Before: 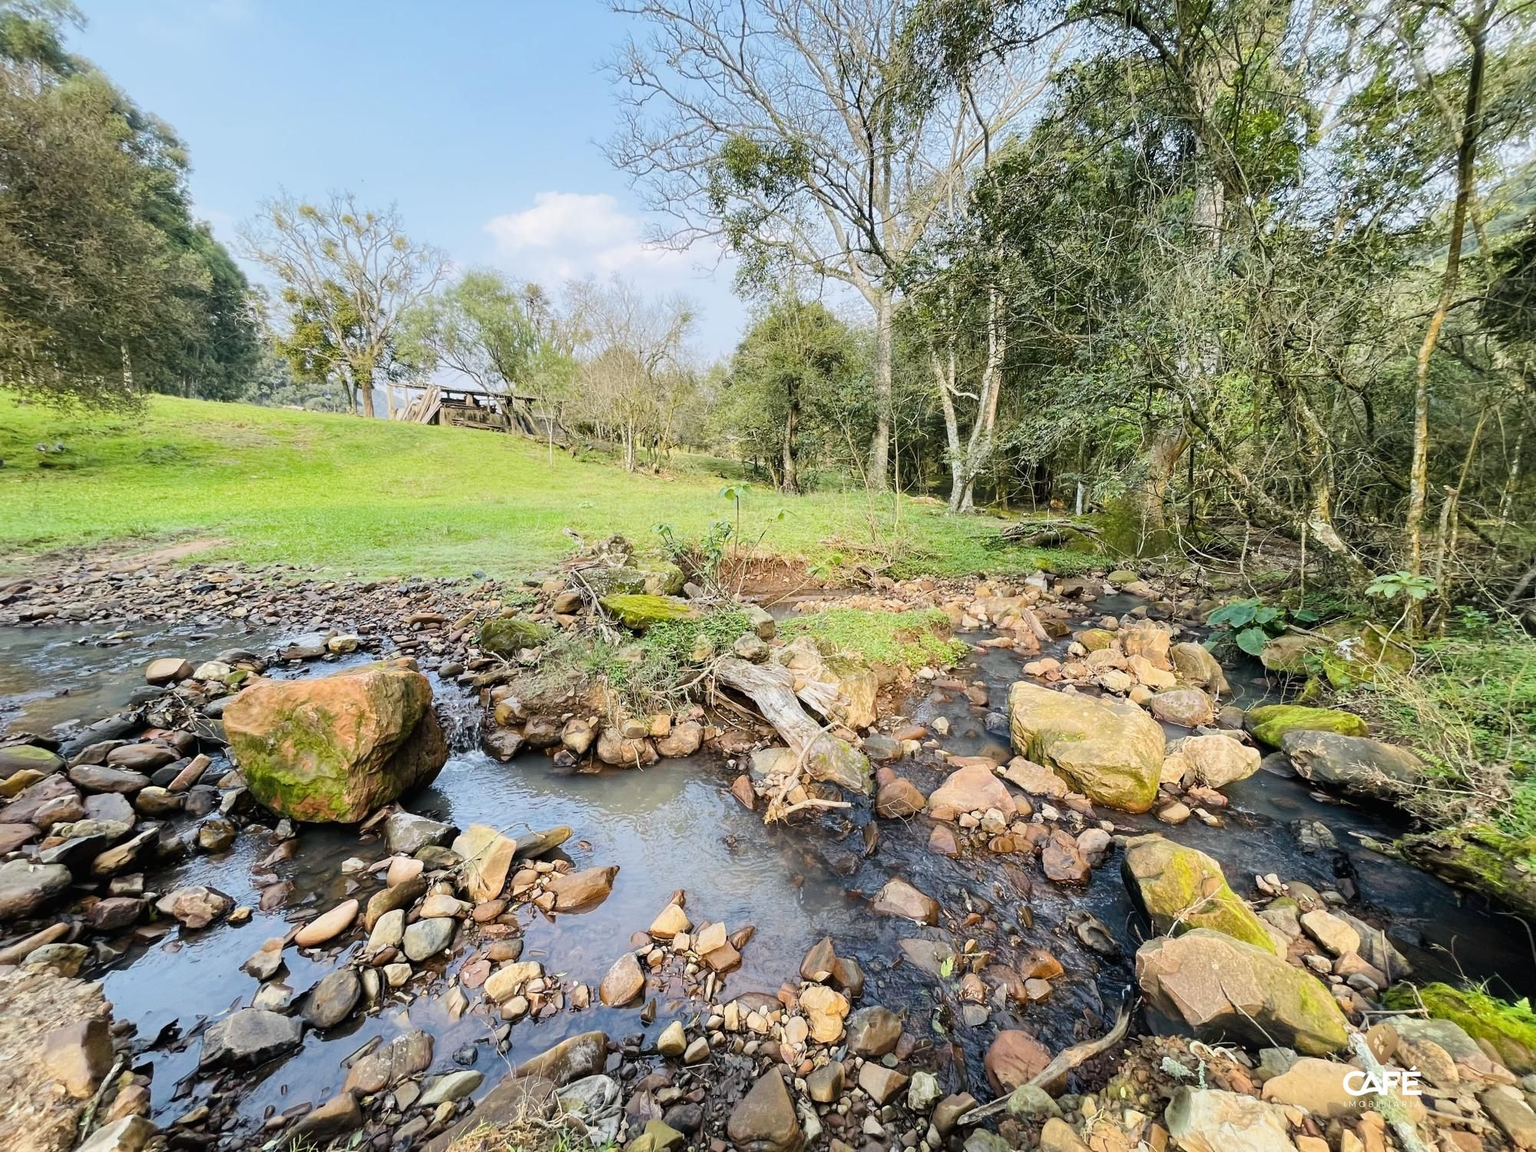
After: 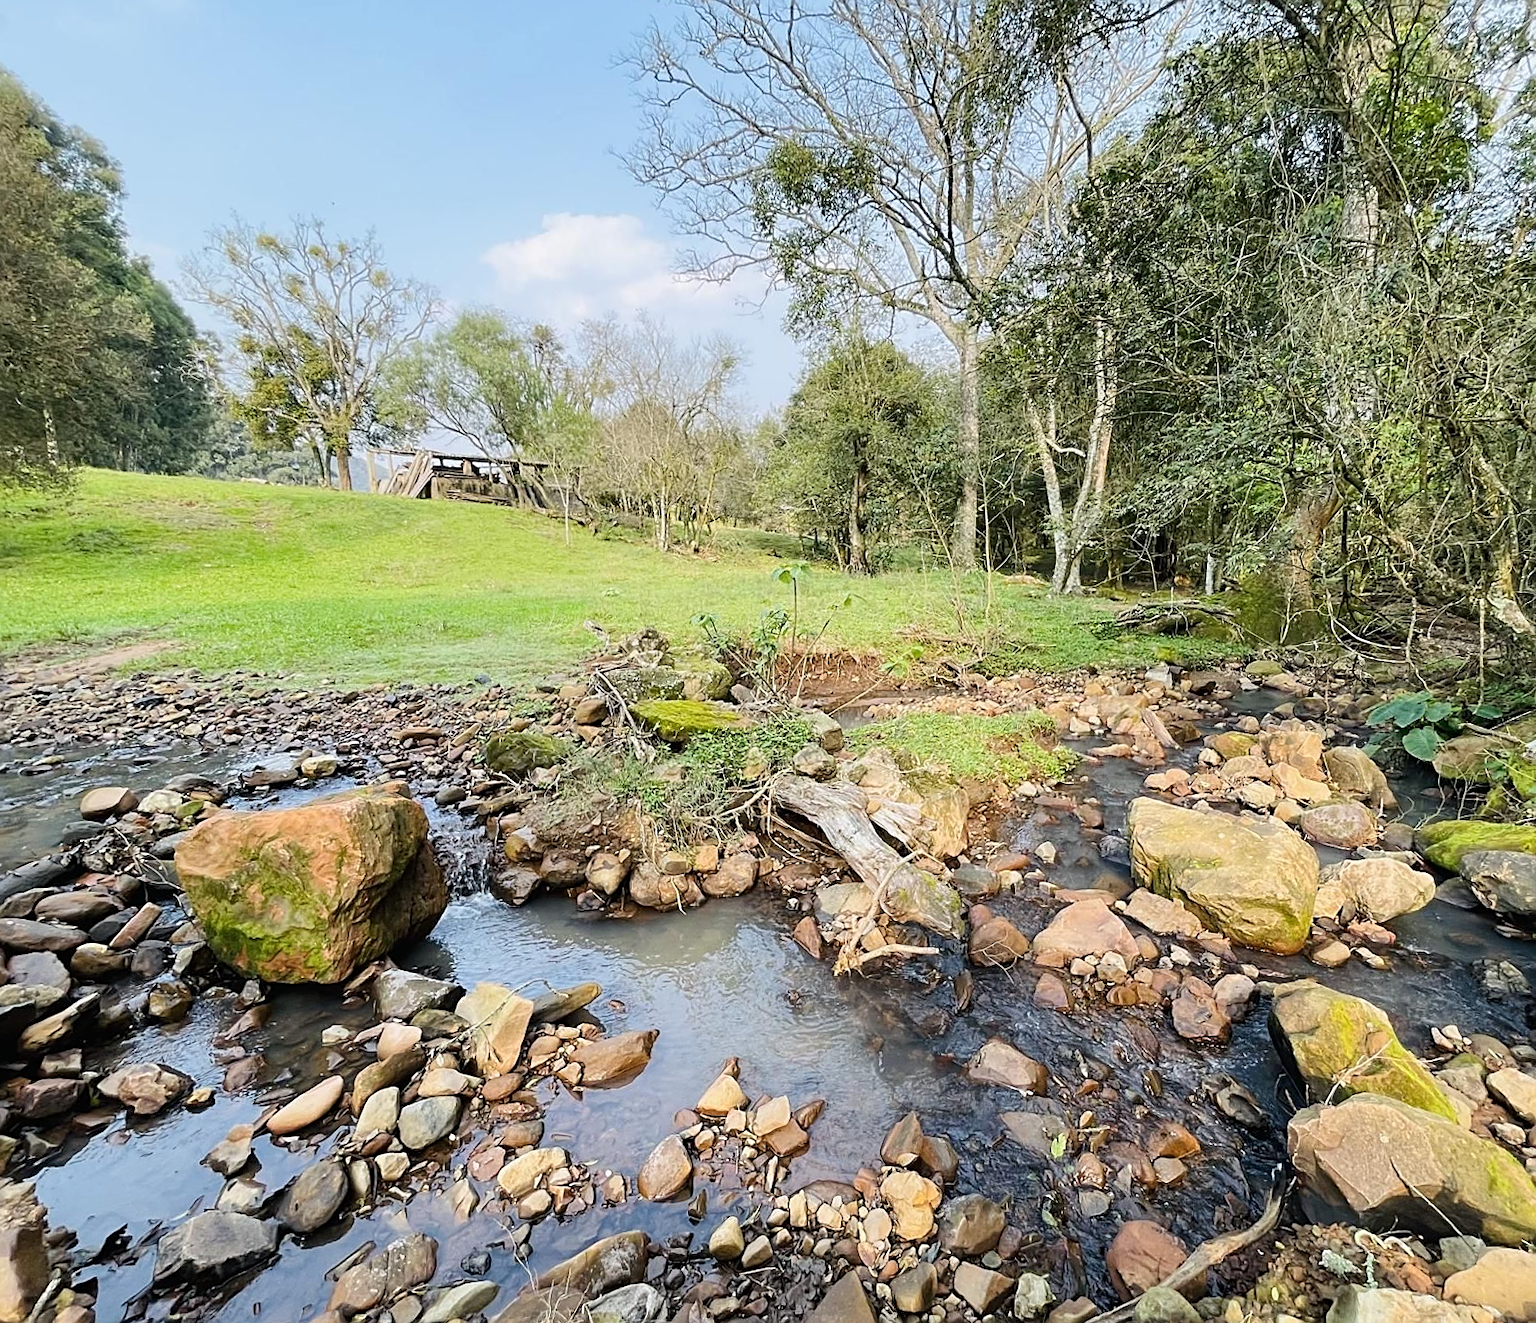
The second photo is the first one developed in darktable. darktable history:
crop and rotate: angle 1°, left 4.281%, top 0.642%, right 11.383%, bottom 2.486%
sharpen: on, module defaults
